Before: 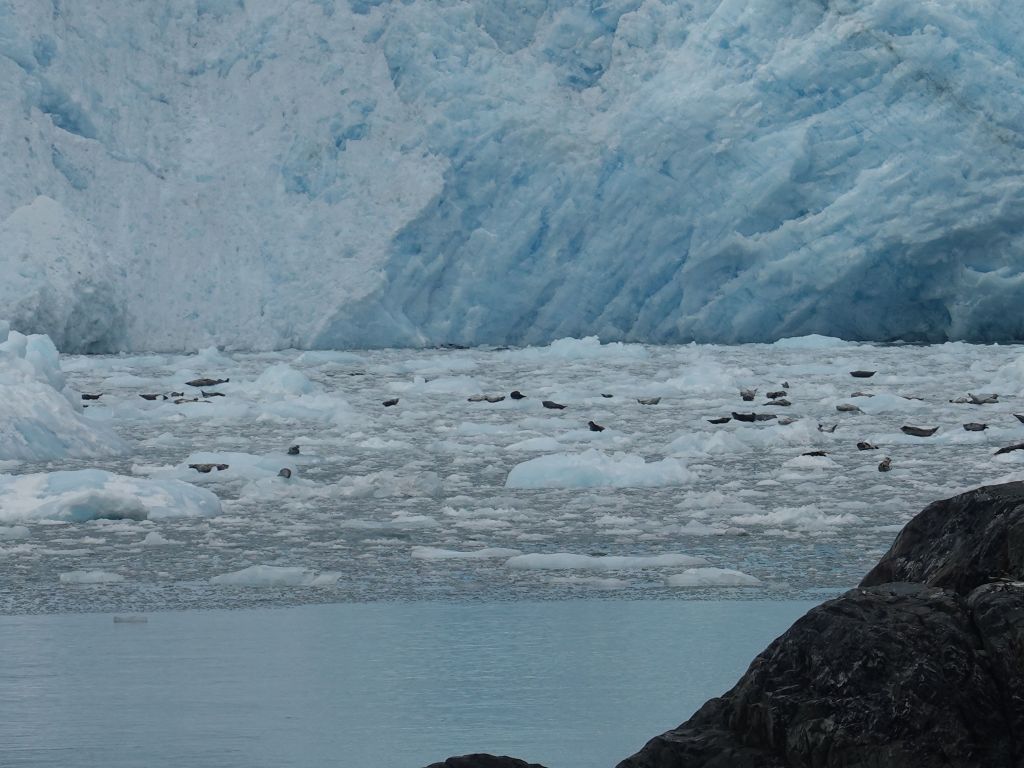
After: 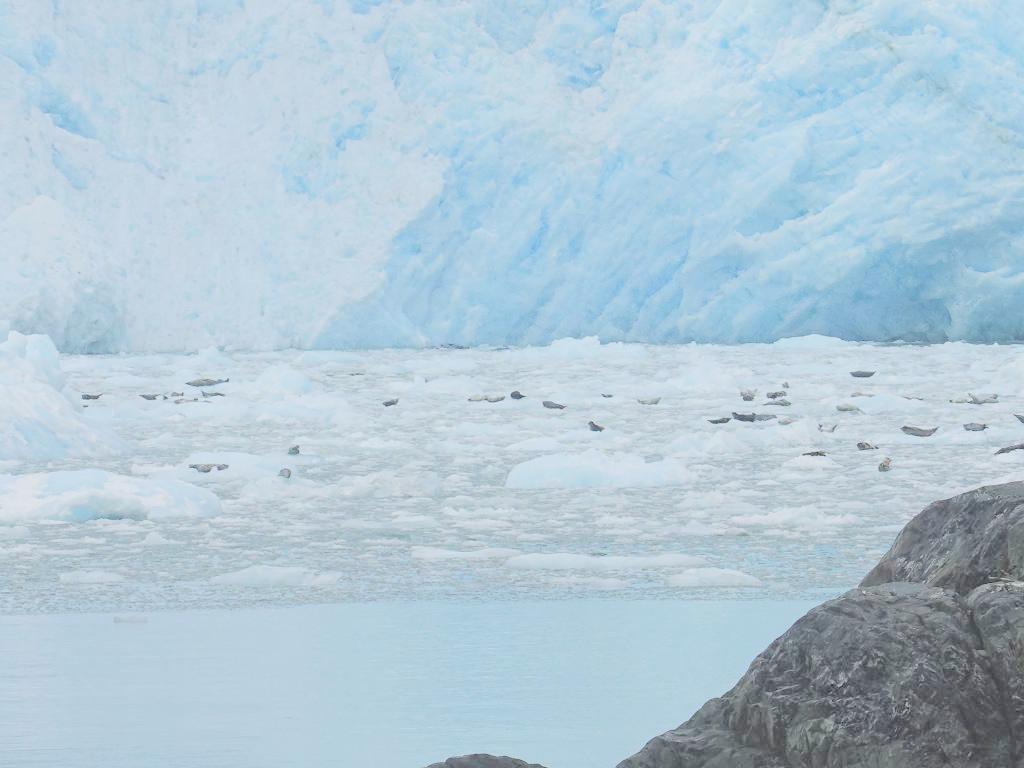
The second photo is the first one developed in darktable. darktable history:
contrast brightness saturation: brightness 1
color balance rgb: shadows lift › chroma 1%, shadows lift › hue 113°, highlights gain › chroma 0.2%, highlights gain › hue 333°, perceptual saturation grading › global saturation 20%, perceptual saturation grading › highlights -50%, perceptual saturation grading › shadows 25%, contrast -10%
